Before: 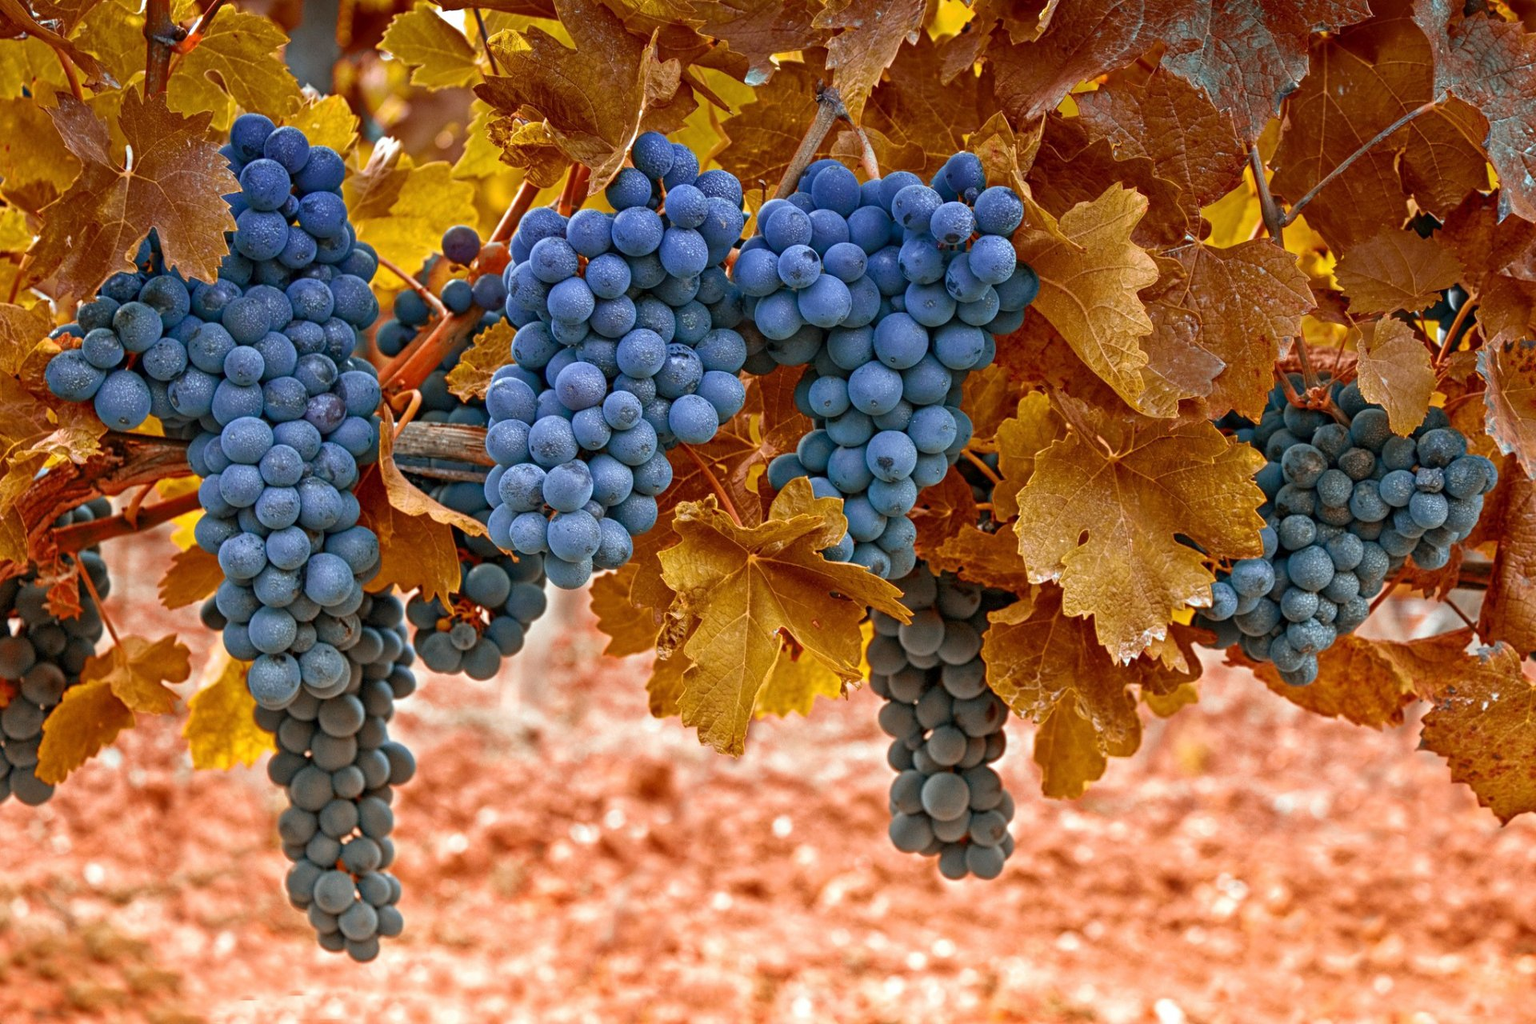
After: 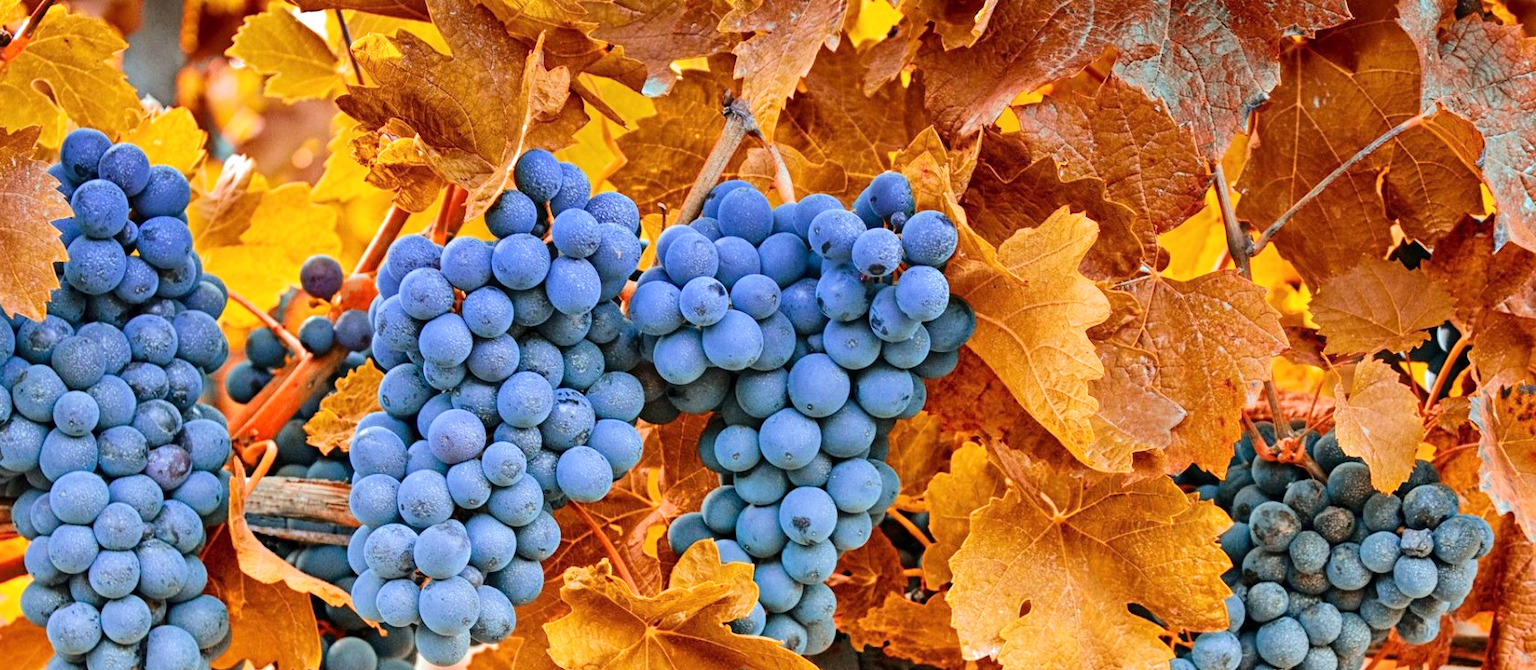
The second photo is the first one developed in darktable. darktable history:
tone equalizer: -7 EV 0.164 EV, -6 EV 0.629 EV, -5 EV 1.18 EV, -4 EV 1.33 EV, -3 EV 1.13 EV, -2 EV 0.6 EV, -1 EV 0.158 EV, edges refinement/feathering 500, mask exposure compensation -1.57 EV, preserve details no
crop and rotate: left 11.541%, bottom 42.031%
